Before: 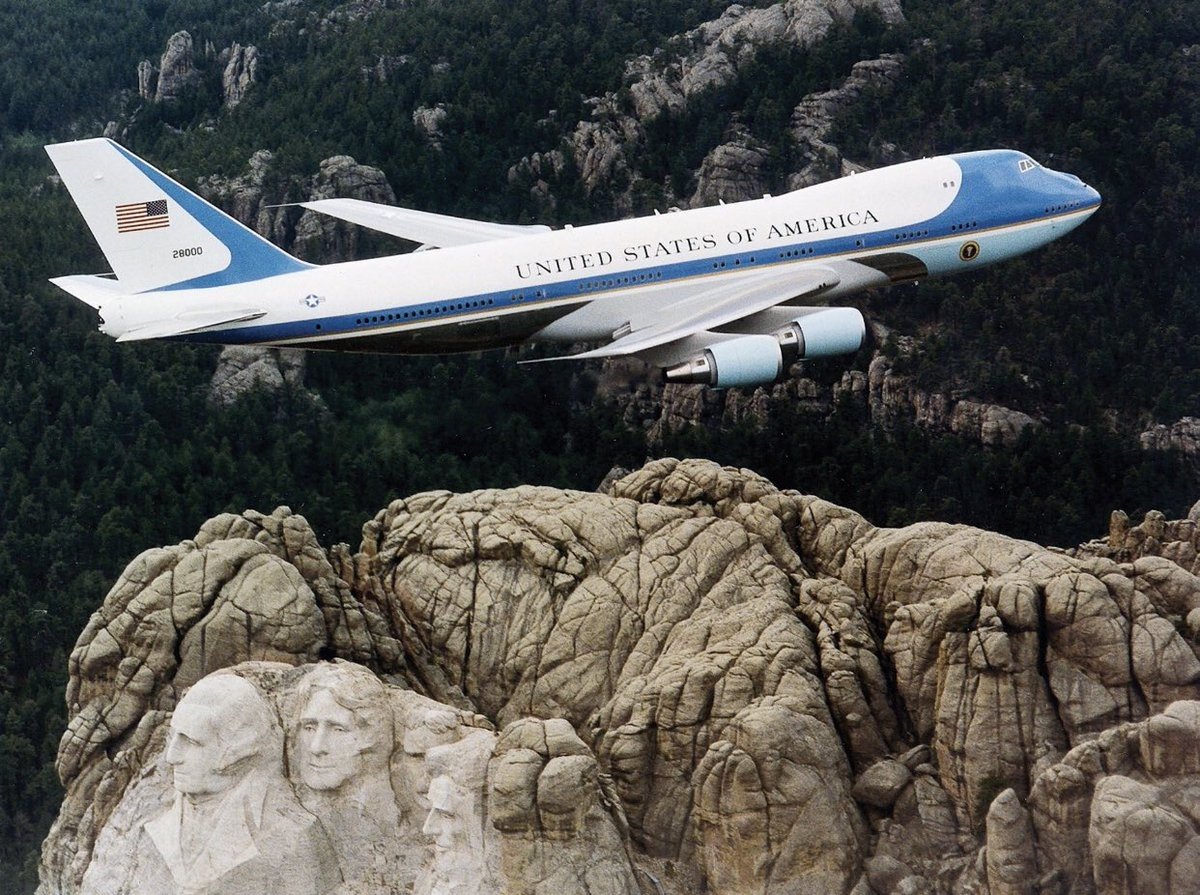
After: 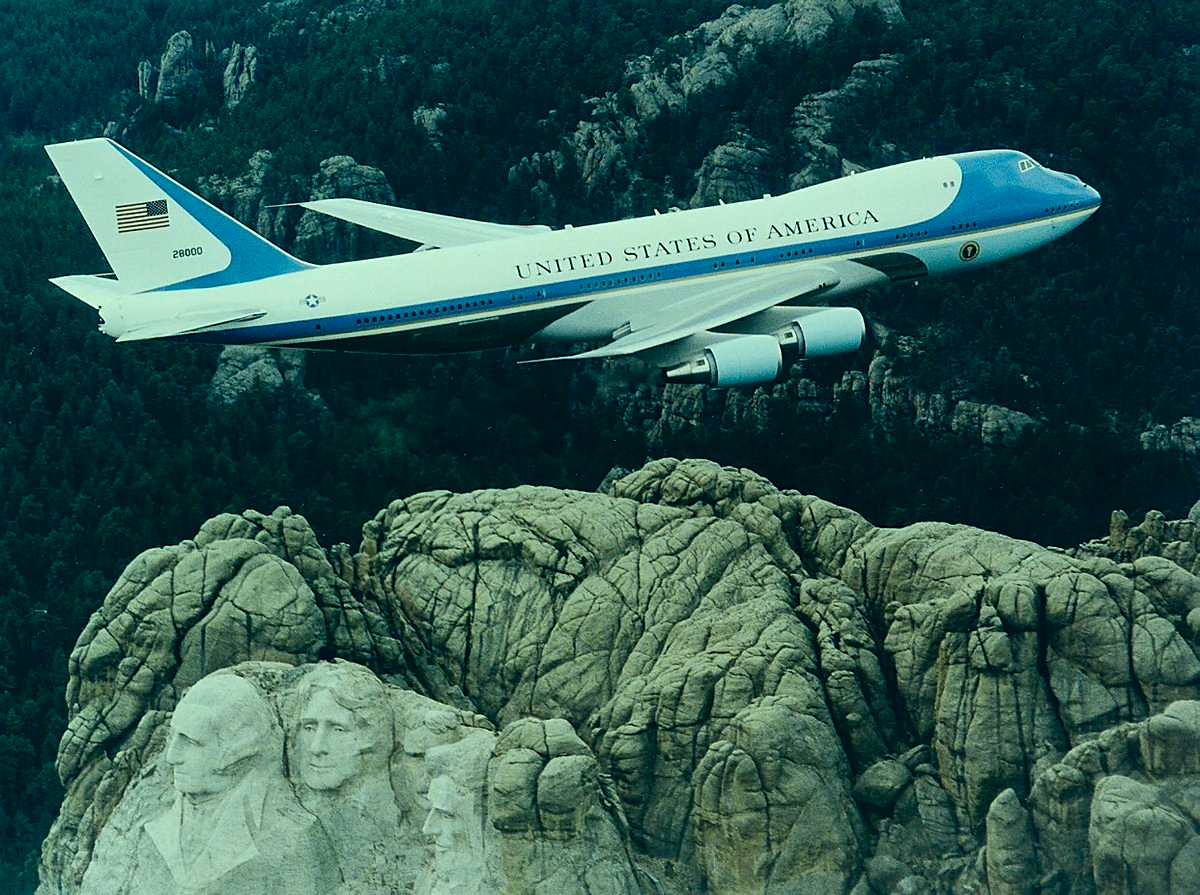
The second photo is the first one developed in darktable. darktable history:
sharpen: radius 1.879, amount 0.41, threshold 1.513
exposure: exposure -0.251 EV, compensate exposure bias true, compensate highlight preservation false
color correction: highlights a* -19.83, highlights b* 9.79, shadows a* -19.62, shadows b* -11.28
